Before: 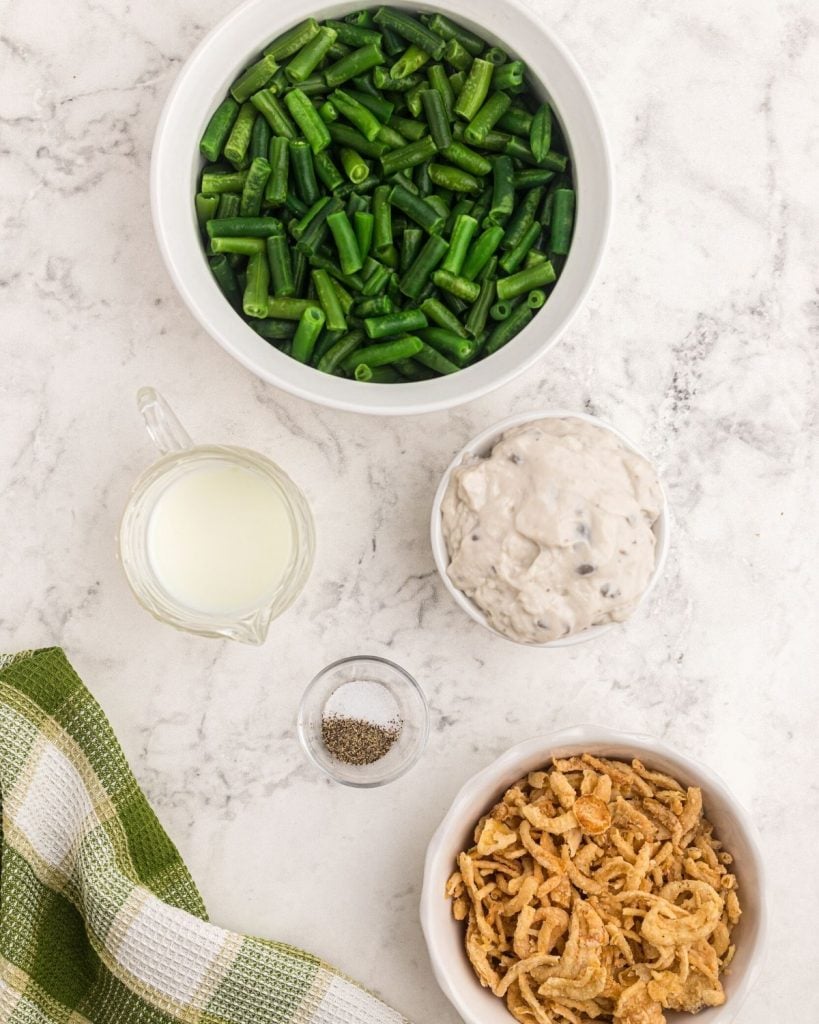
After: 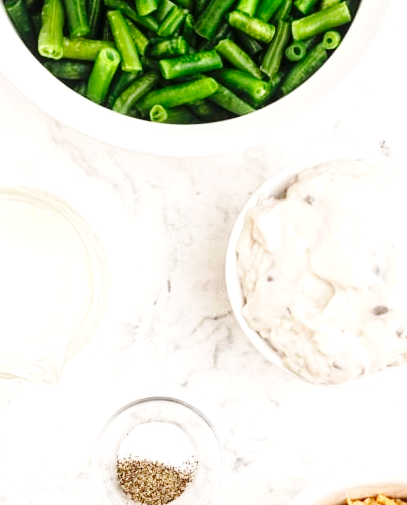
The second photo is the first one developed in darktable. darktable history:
exposure: exposure 0.651 EV, compensate exposure bias true, compensate highlight preservation false
base curve: curves: ch0 [(0, 0) (0.036, 0.025) (0.121, 0.166) (0.206, 0.329) (0.605, 0.79) (1, 1)], preserve colors none
crop: left 25.087%, top 25.362%, right 25.166%, bottom 25.318%
